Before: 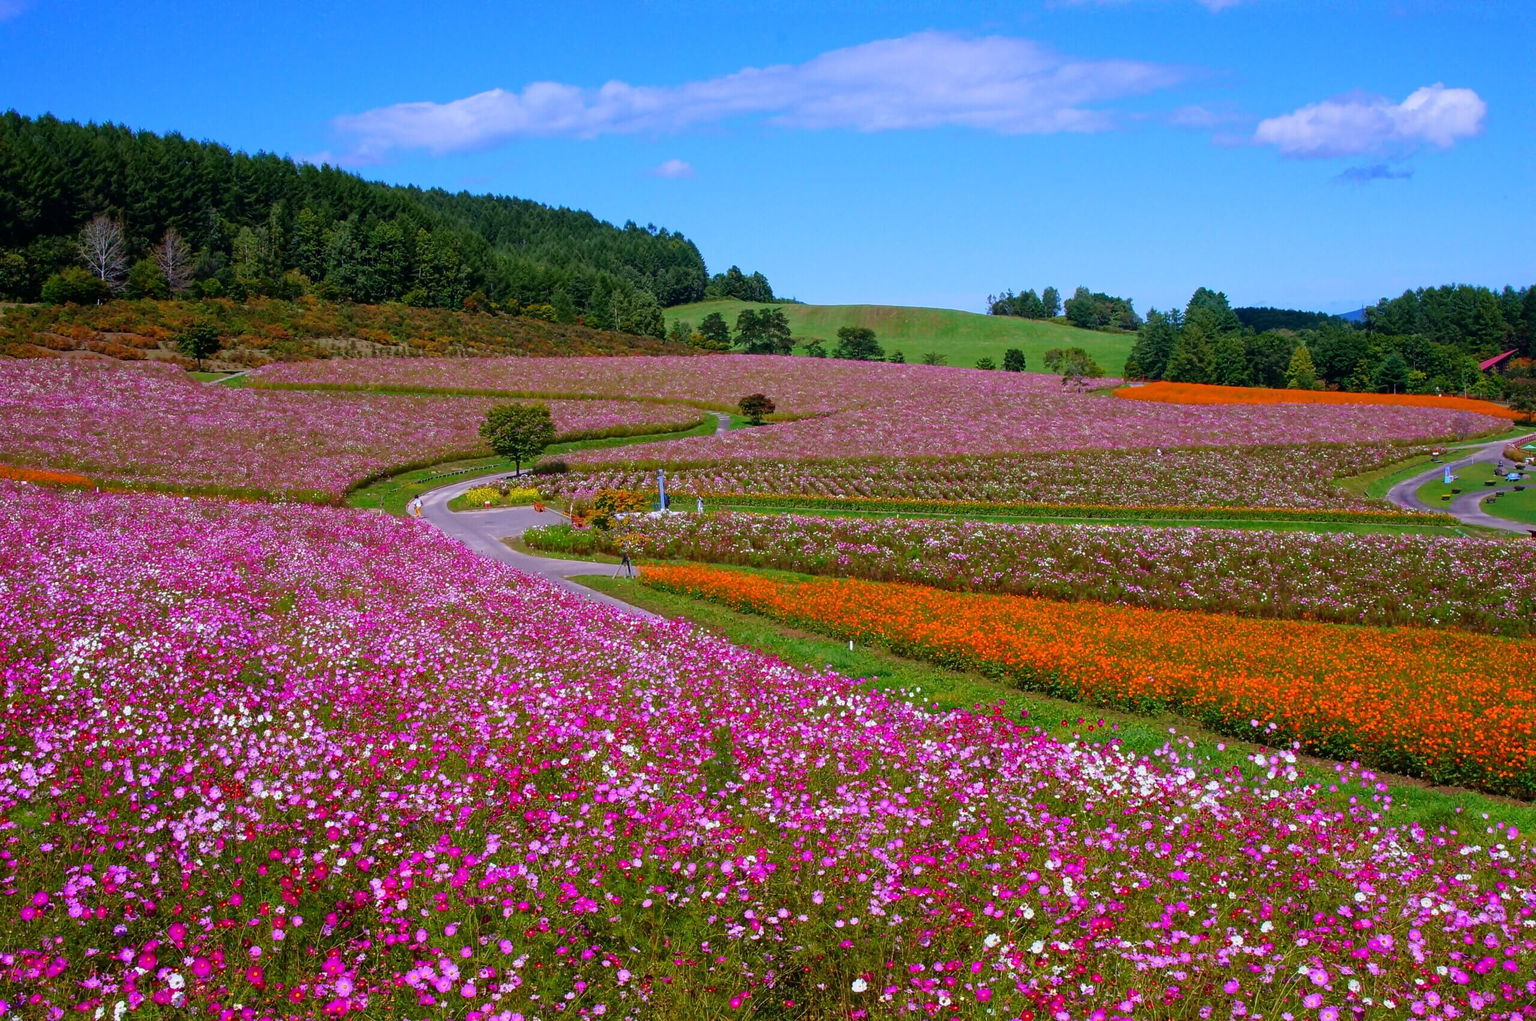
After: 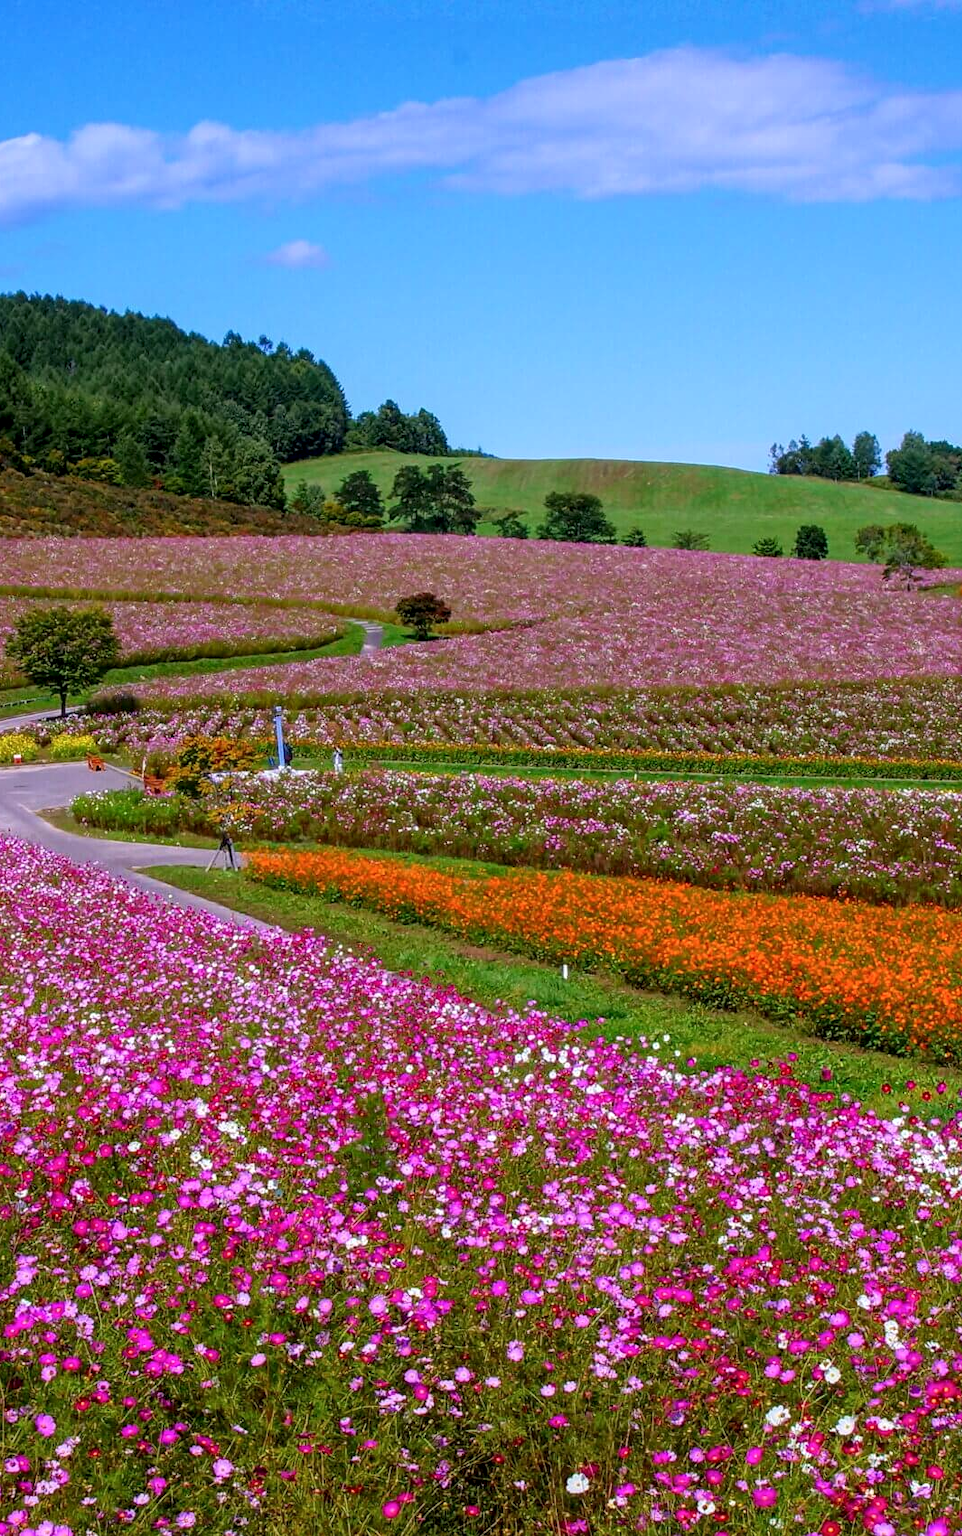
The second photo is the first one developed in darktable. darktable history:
local contrast: detail 130%
crop: left 31.009%, right 27.384%
